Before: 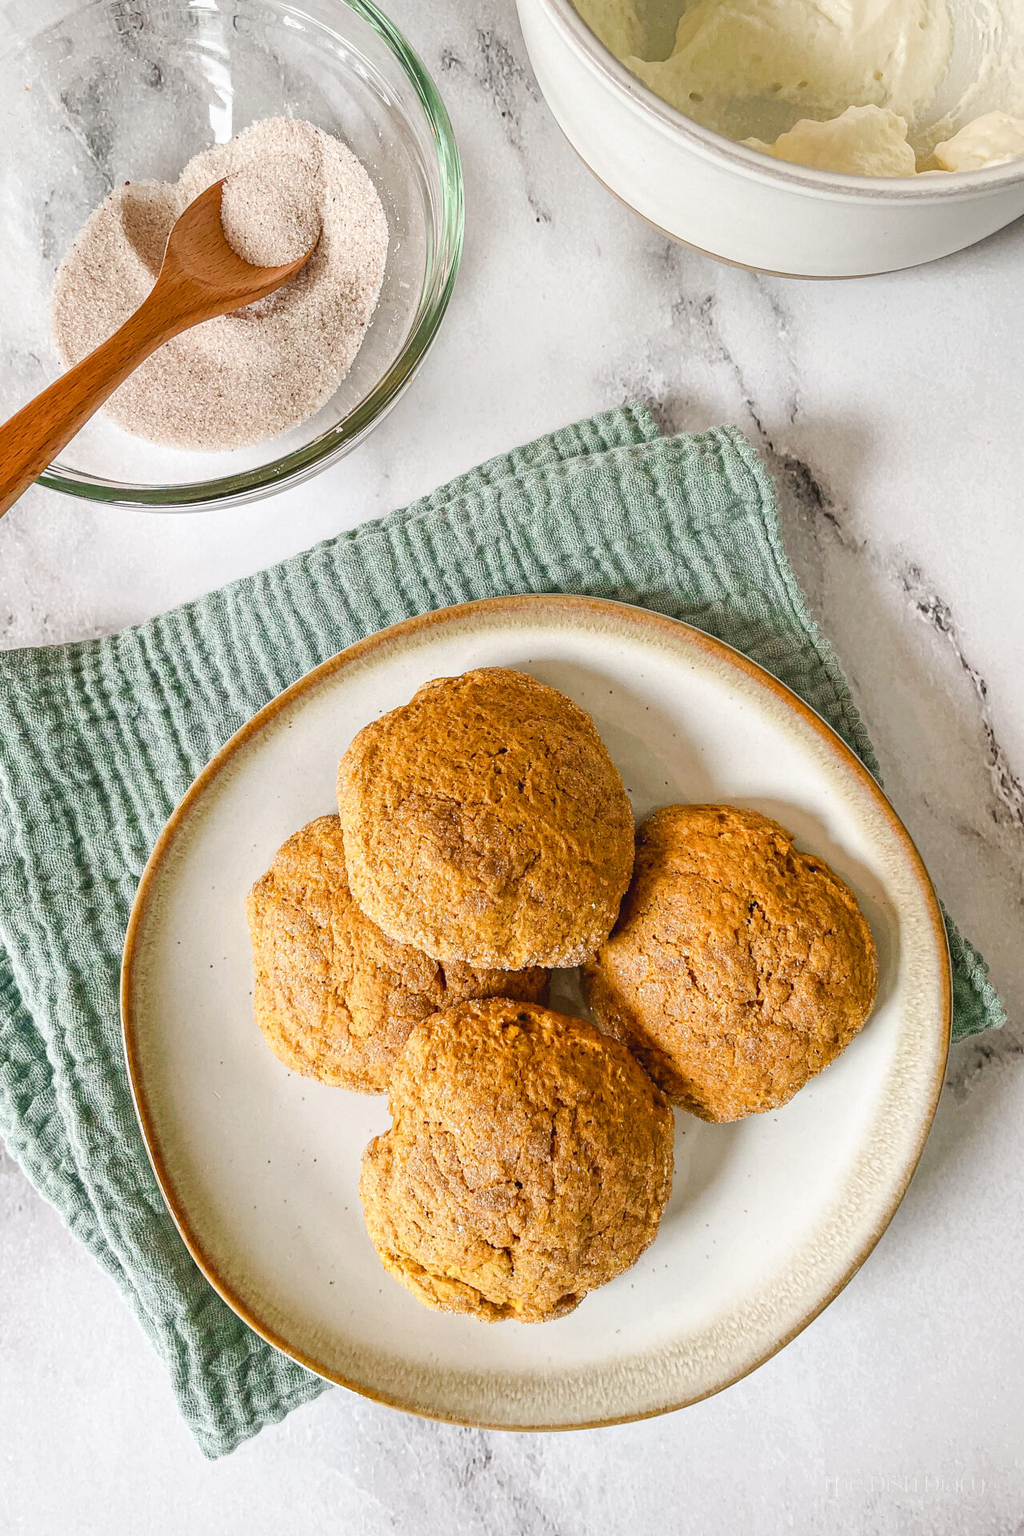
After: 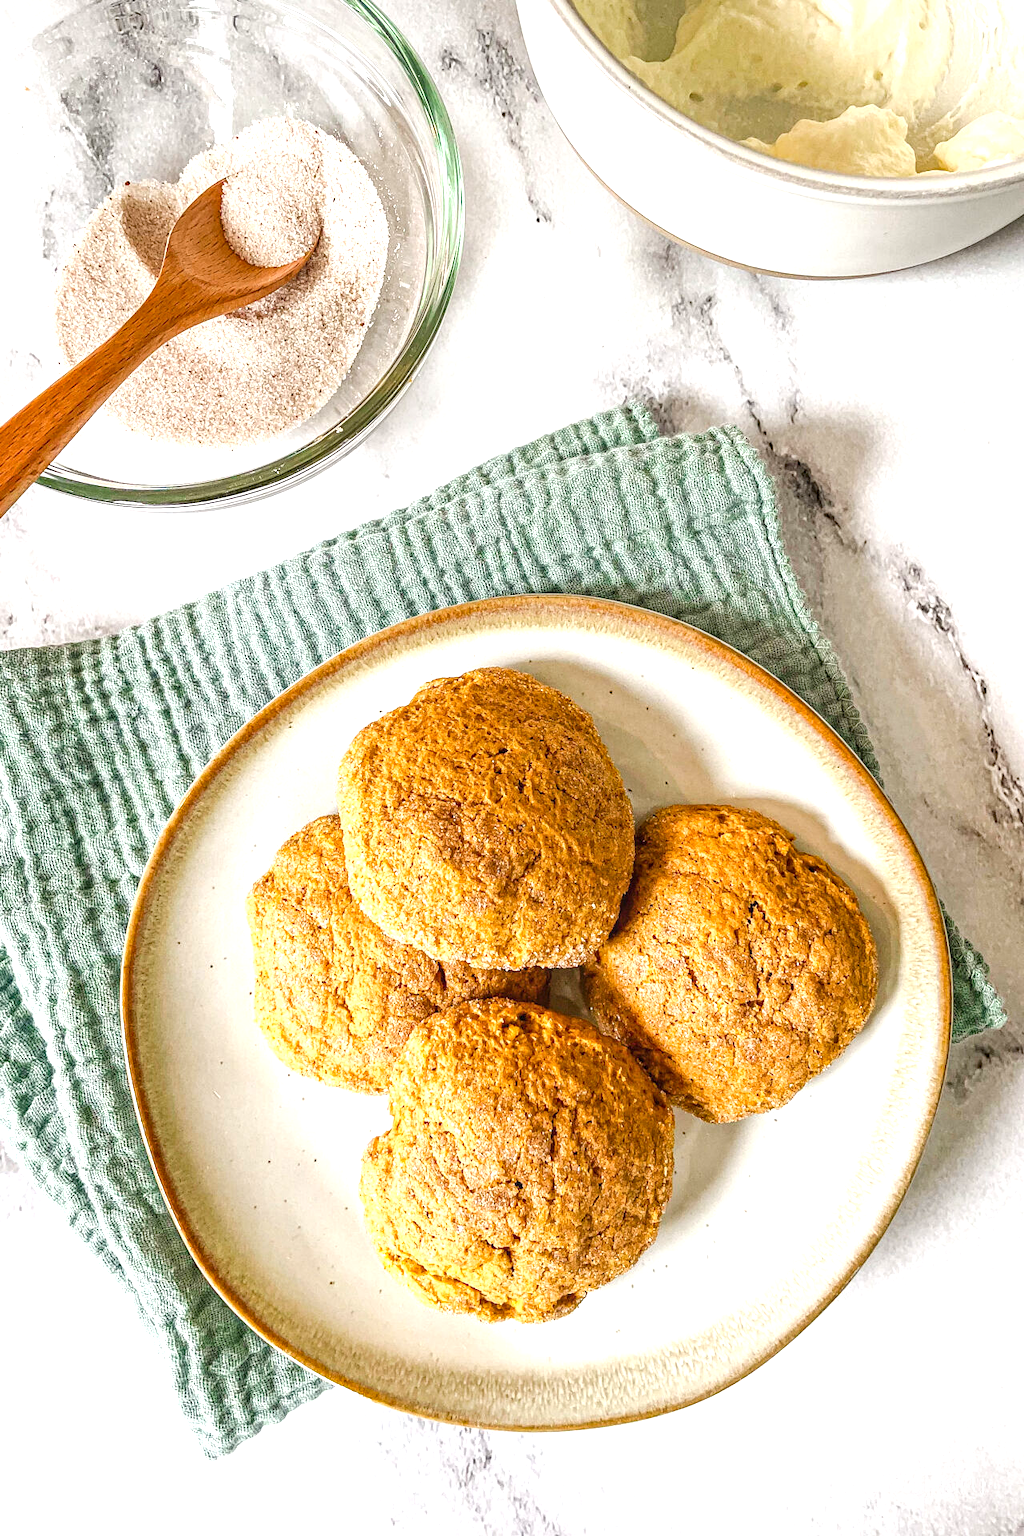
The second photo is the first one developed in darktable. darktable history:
local contrast: on, module defaults
exposure: exposure 0.661 EV, compensate highlight preservation false
haze removal: compatibility mode true, adaptive false
